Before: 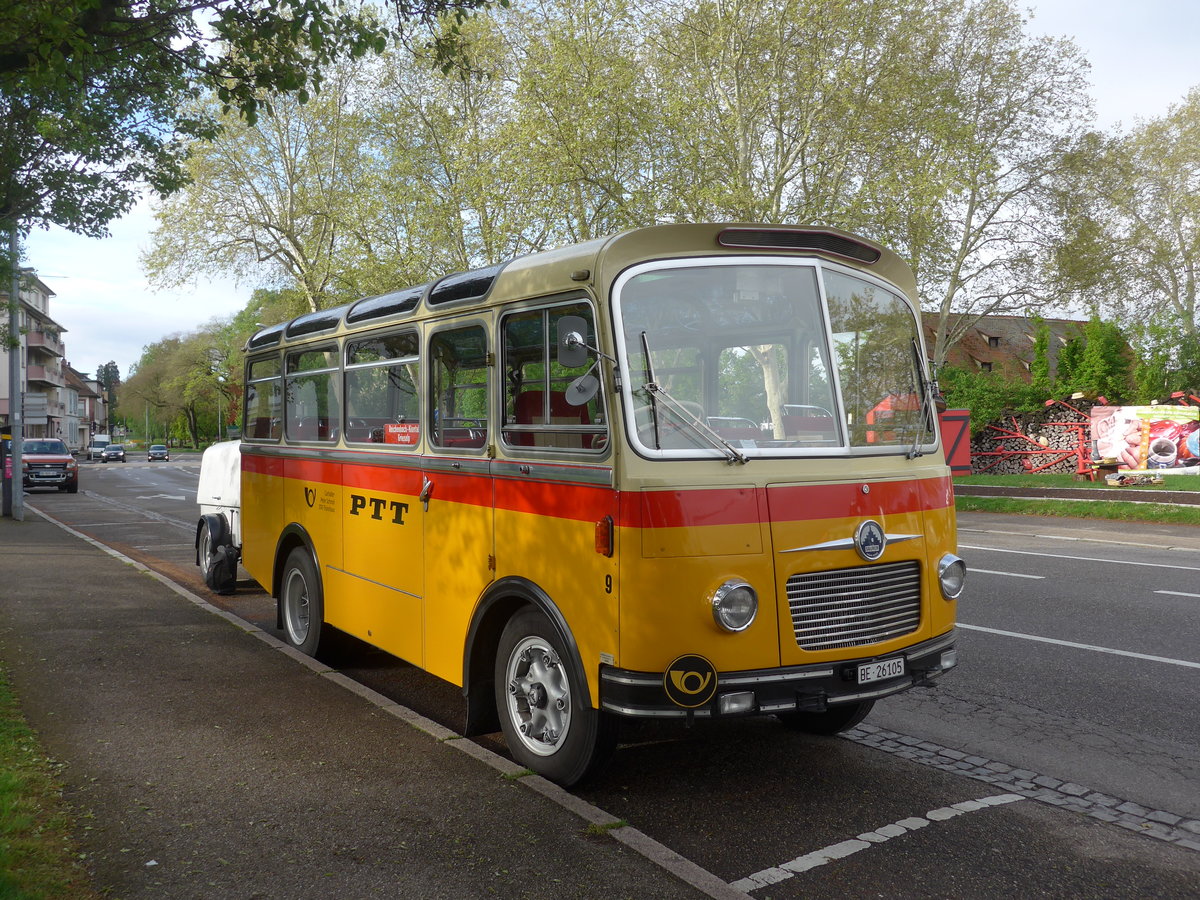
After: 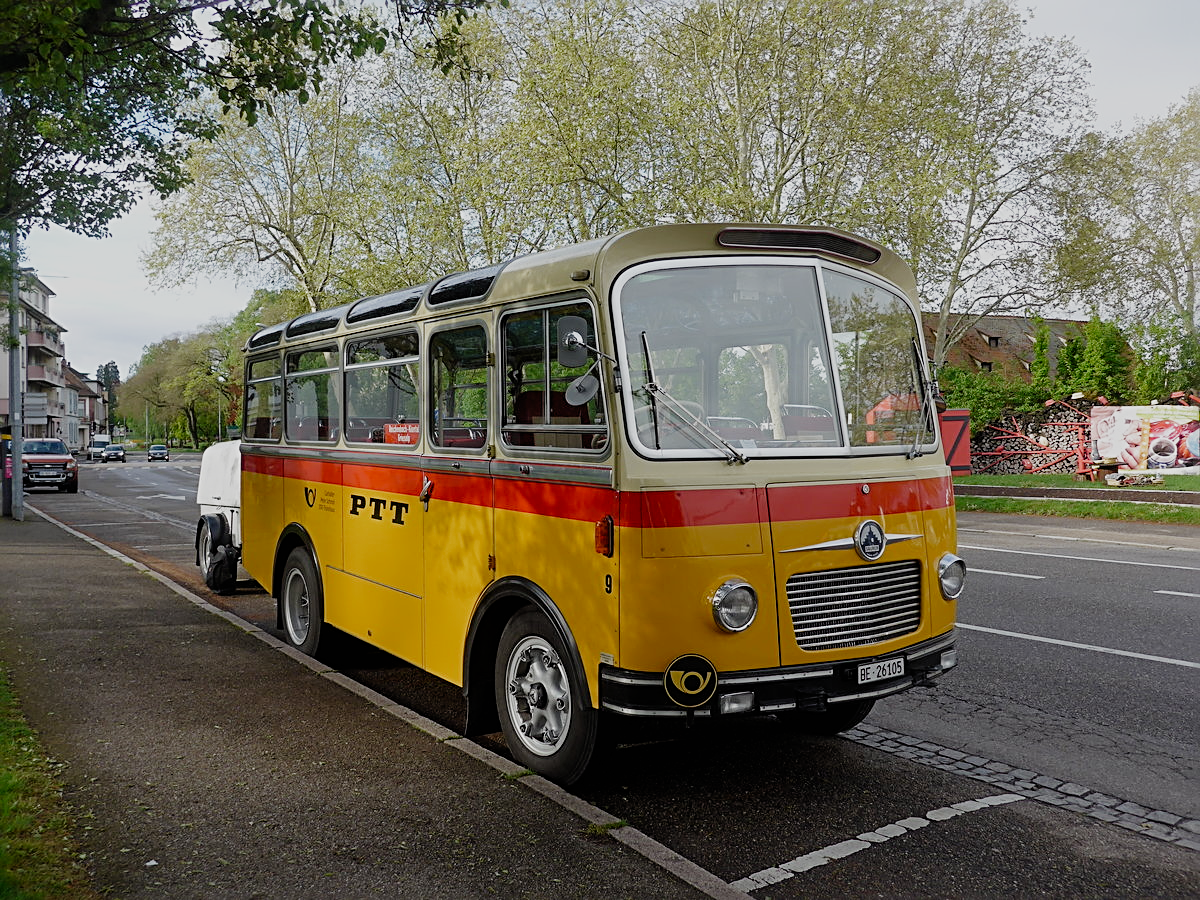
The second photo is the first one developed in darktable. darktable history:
filmic rgb: black relative exposure -7.65 EV, white relative exposure 4.56 EV, hardness 3.61, preserve chrominance no, color science v3 (2019), use custom middle-gray values true
sharpen: radius 2.533, amount 0.618
